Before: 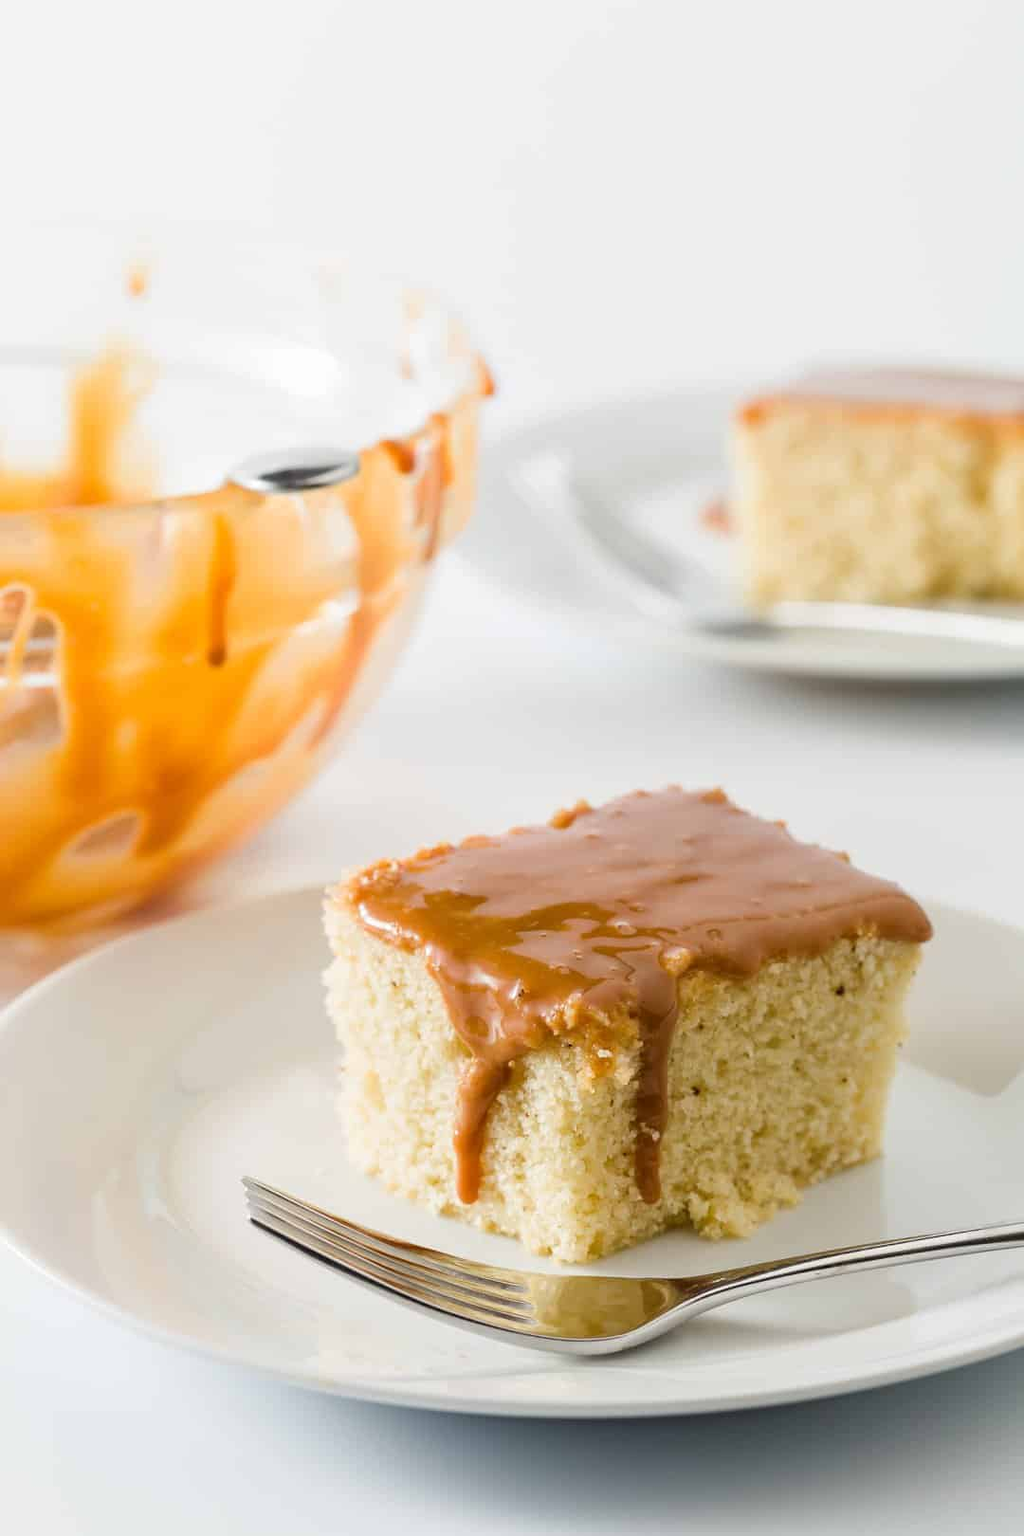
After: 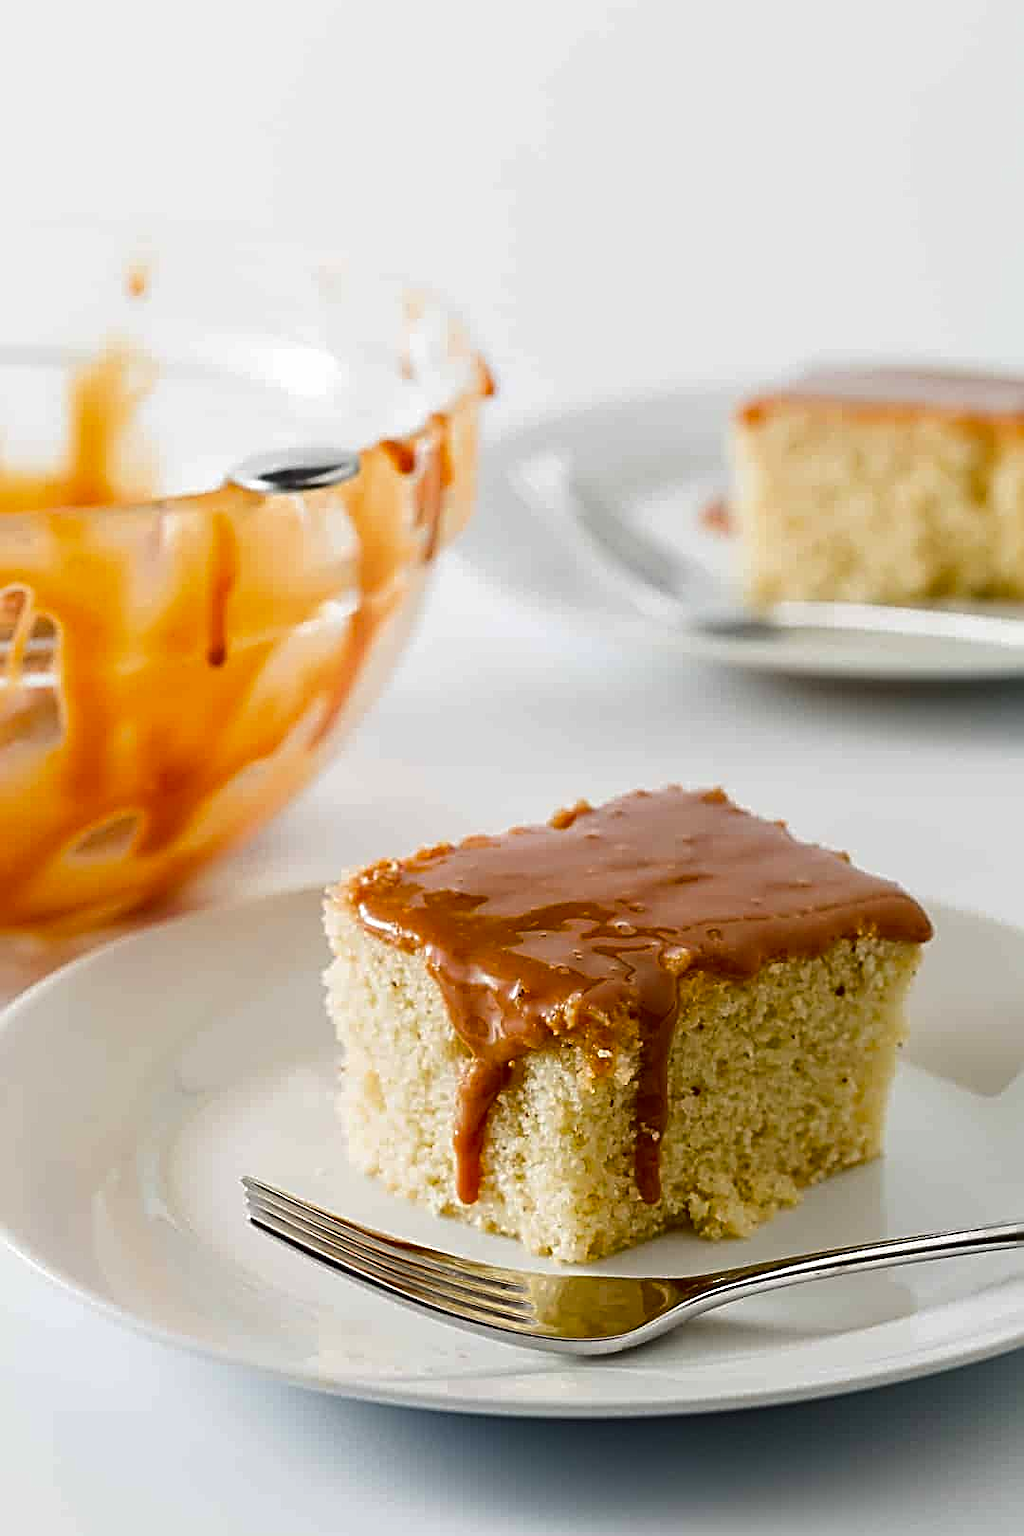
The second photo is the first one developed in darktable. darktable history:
contrast brightness saturation: brightness -0.245, saturation 0.196
sharpen: radius 3.052, amount 0.755
tone equalizer: edges refinement/feathering 500, mask exposure compensation -1.57 EV, preserve details no
exposure: compensate highlight preservation false
